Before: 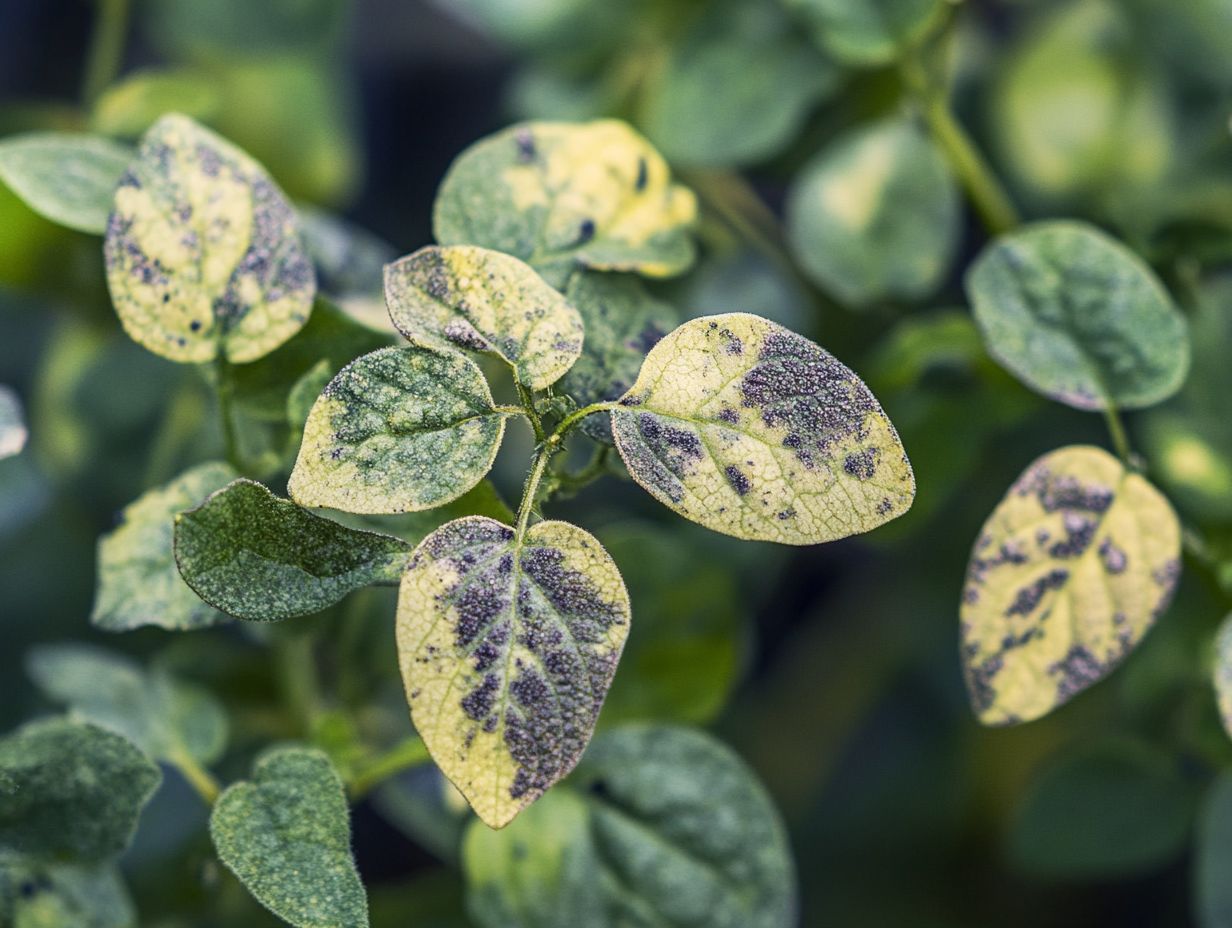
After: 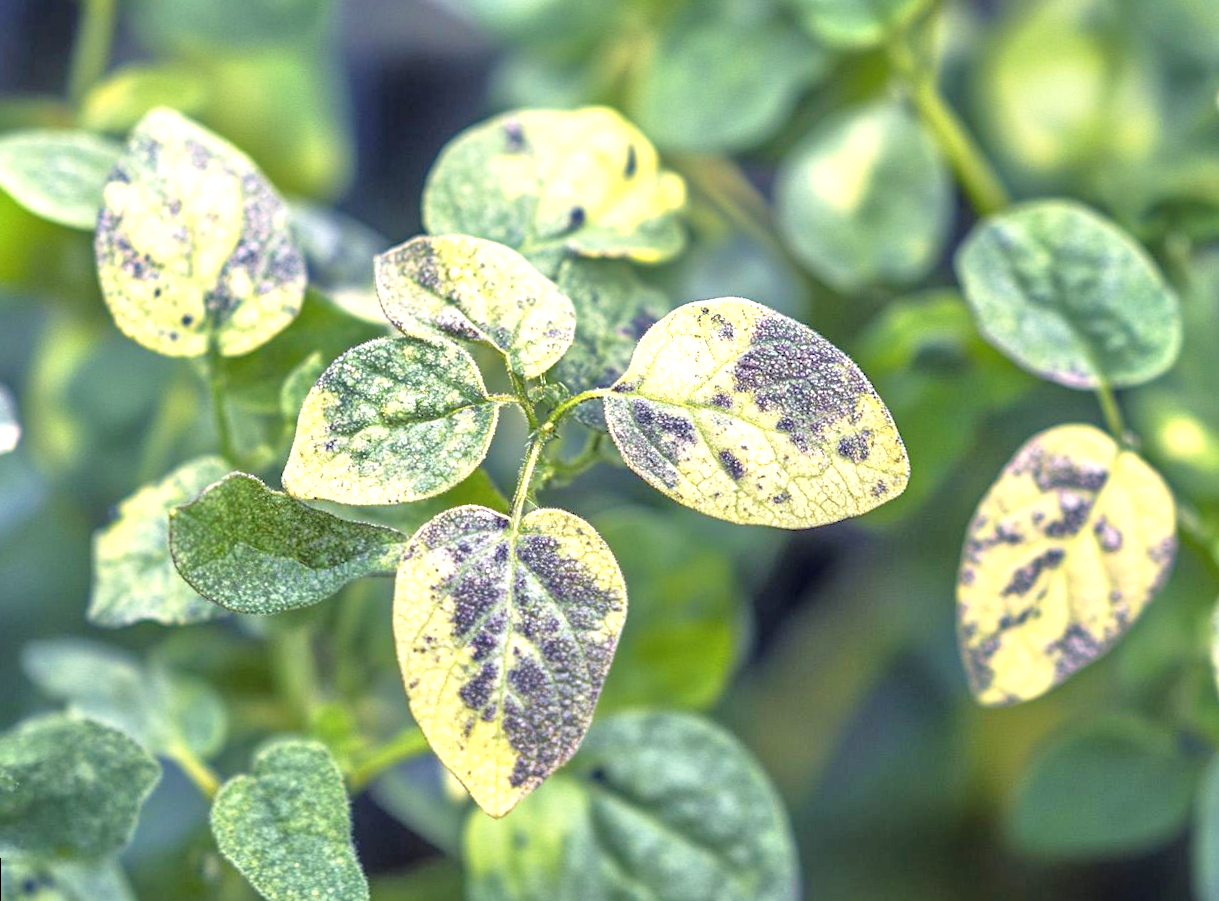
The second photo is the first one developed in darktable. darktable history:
exposure: black level correction -0.001, exposure 0.9 EV, compensate exposure bias true, compensate highlight preservation false
tone equalizer: -7 EV 0.15 EV, -6 EV 0.6 EV, -5 EV 1.15 EV, -4 EV 1.33 EV, -3 EV 1.15 EV, -2 EV 0.6 EV, -1 EV 0.15 EV, mask exposure compensation -0.5 EV
rotate and perspective: rotation -1°, crop left 0.011, crop right 0.989, crop top 0.025, crop bottom 0.975
